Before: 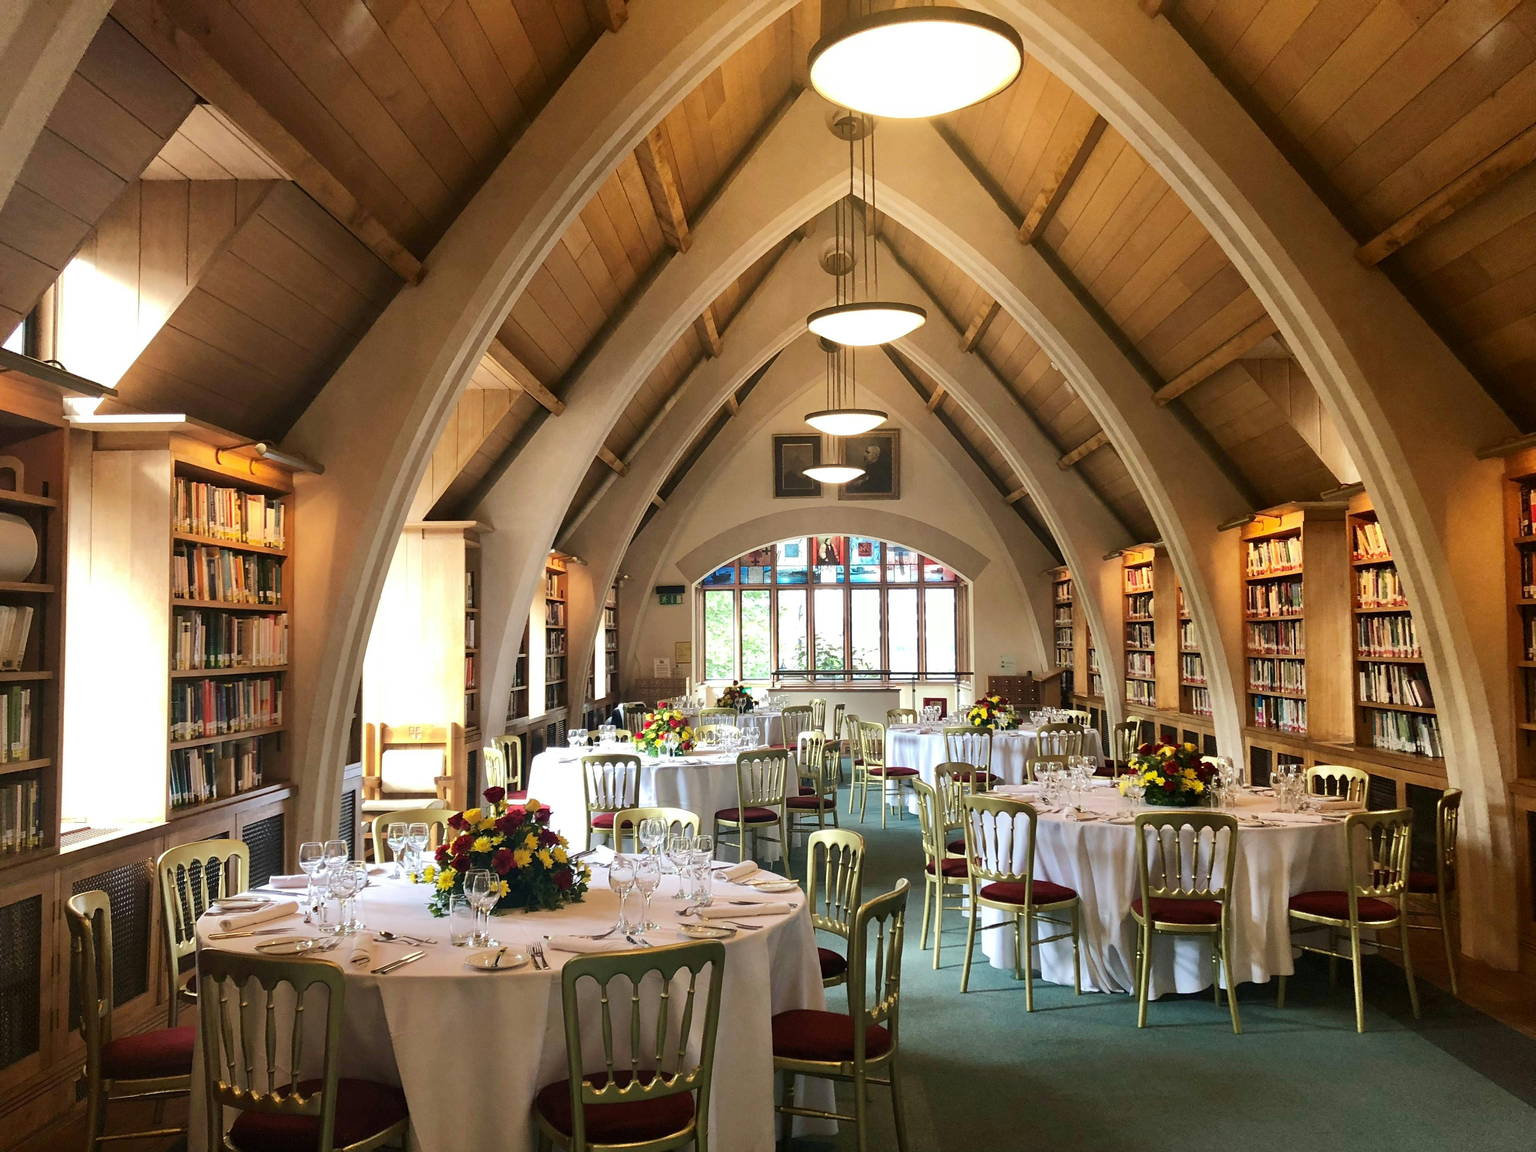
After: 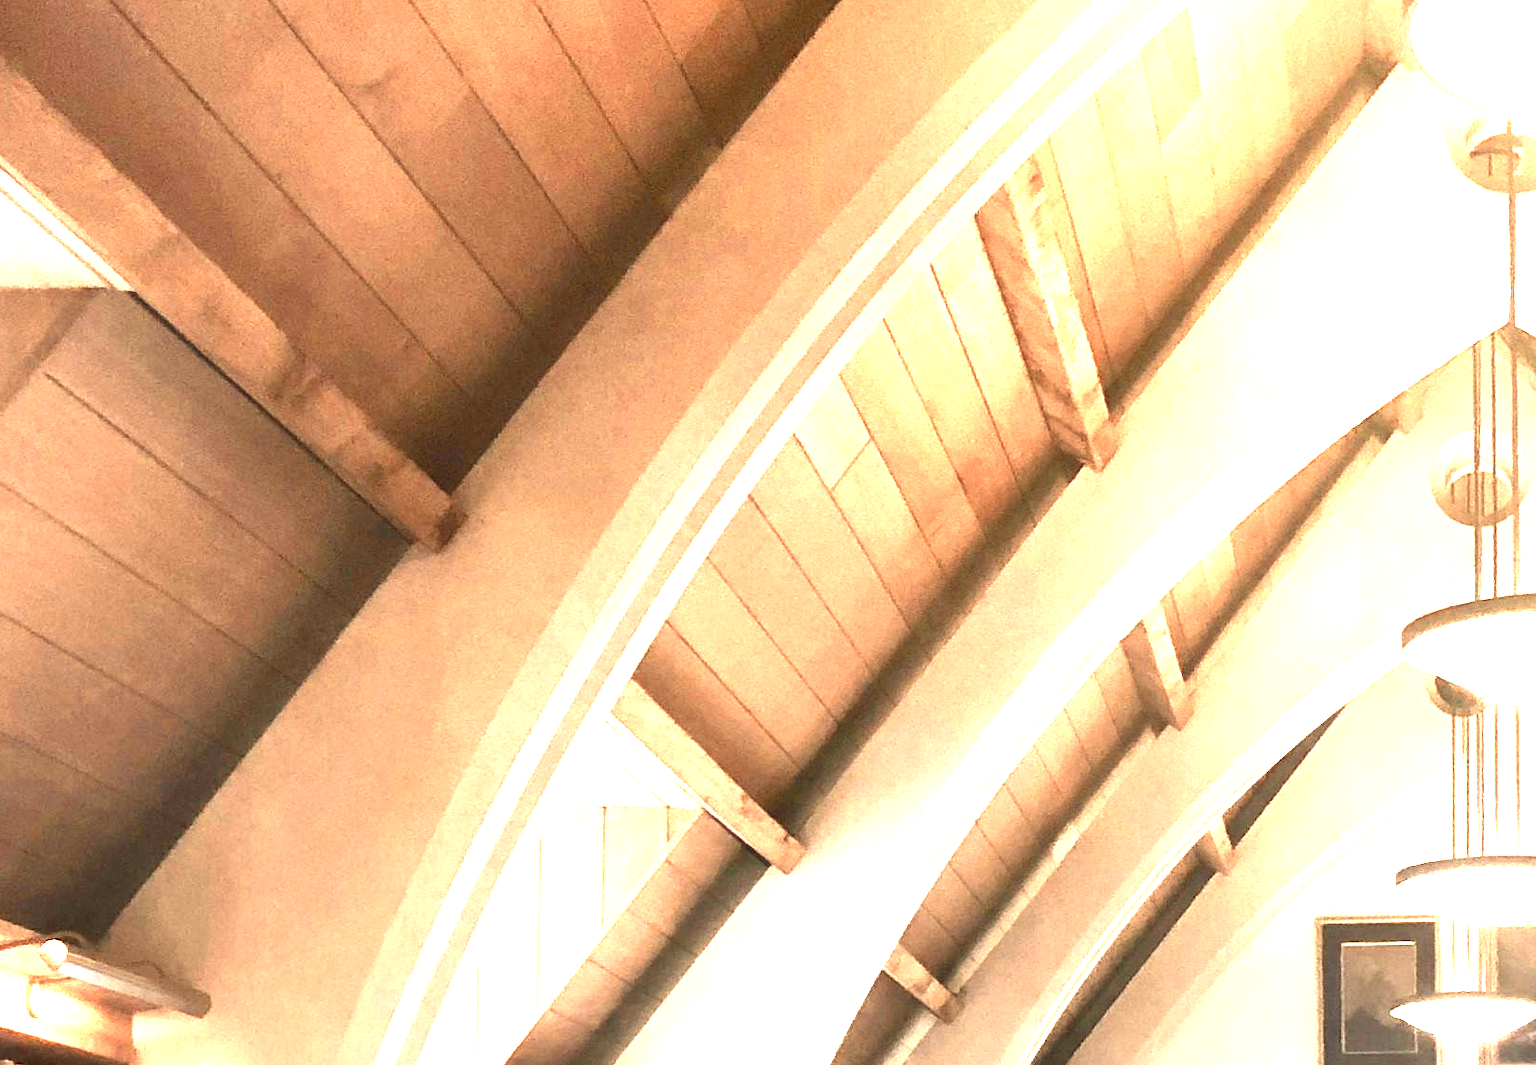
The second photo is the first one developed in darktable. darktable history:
color zones: curves: ch0 [(0.018, 0.548) (0.224, 0.64) (0.425, 0.447) (0.675, 0.575) (0.732, 0.579)]; ch1 [(0.066, 0.487) (0.25, 0.5) (0.404, 0.43) (0.75, 0.421) (0.956, 0.421)]; ch2 [(0.044, 0.561) (0.215, 0.465) (0.399, 0.544) (0.465, 0.548) (0.614, 0.447) (0.724, 0.43) (0.882, 0.623) (0.956, 0.632)]
crop: left 15.584%, top 5.447%, right 43.9%, bottom 57.078%
tone curve: color space Lab, independent channels, preserve colors none
exposure: black level correction 0, exposure 1.928 EV, compensate highlight preservation false
haze removal: strength -0.113, compatibility mode true, adaptive false
